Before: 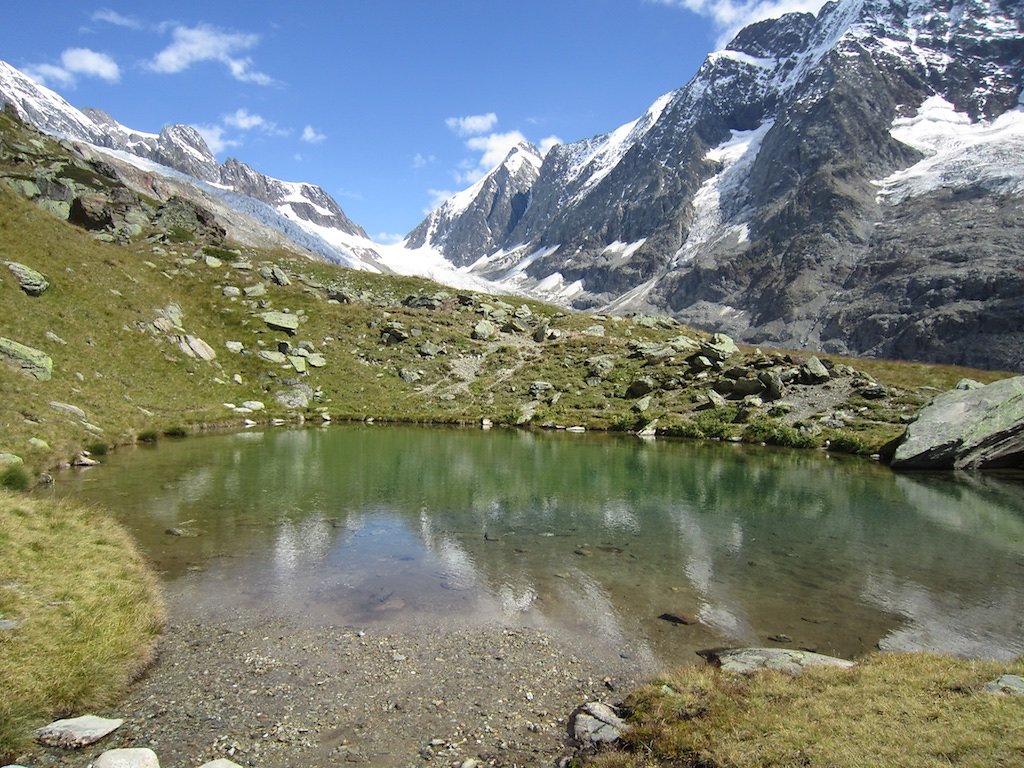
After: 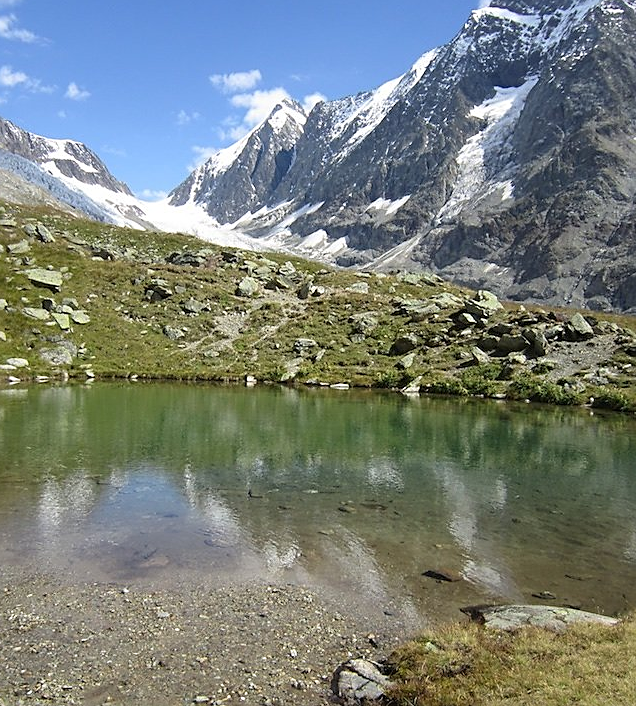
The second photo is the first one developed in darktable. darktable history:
crop and rotate: left 23.053%, top 5.635%, right 14.827%, bottom 2.333%
sharpen: on, module defaults
